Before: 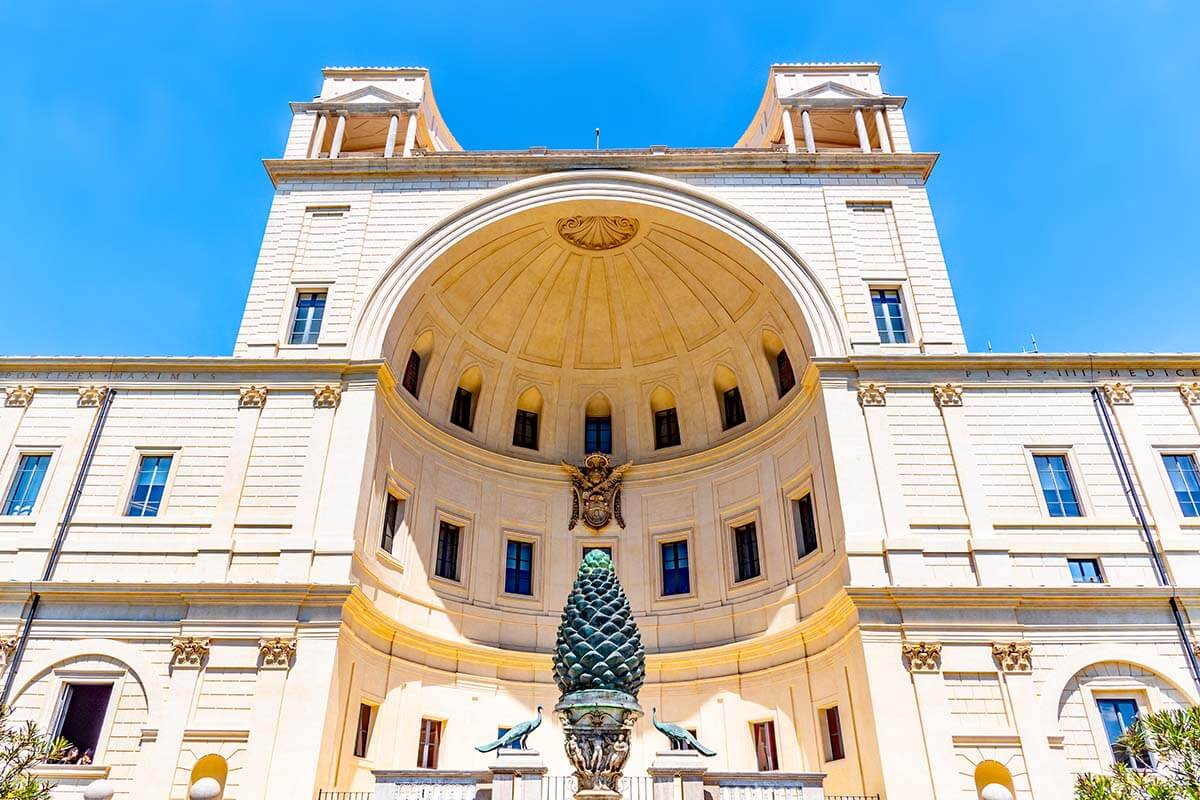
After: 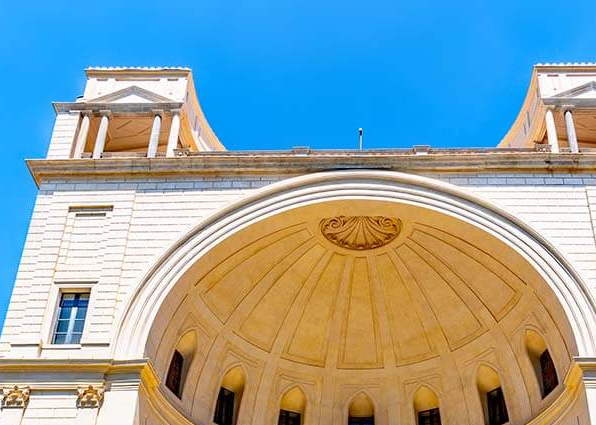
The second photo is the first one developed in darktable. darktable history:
crop: left 19.764%, right 30.537%, bottom 46.81%
